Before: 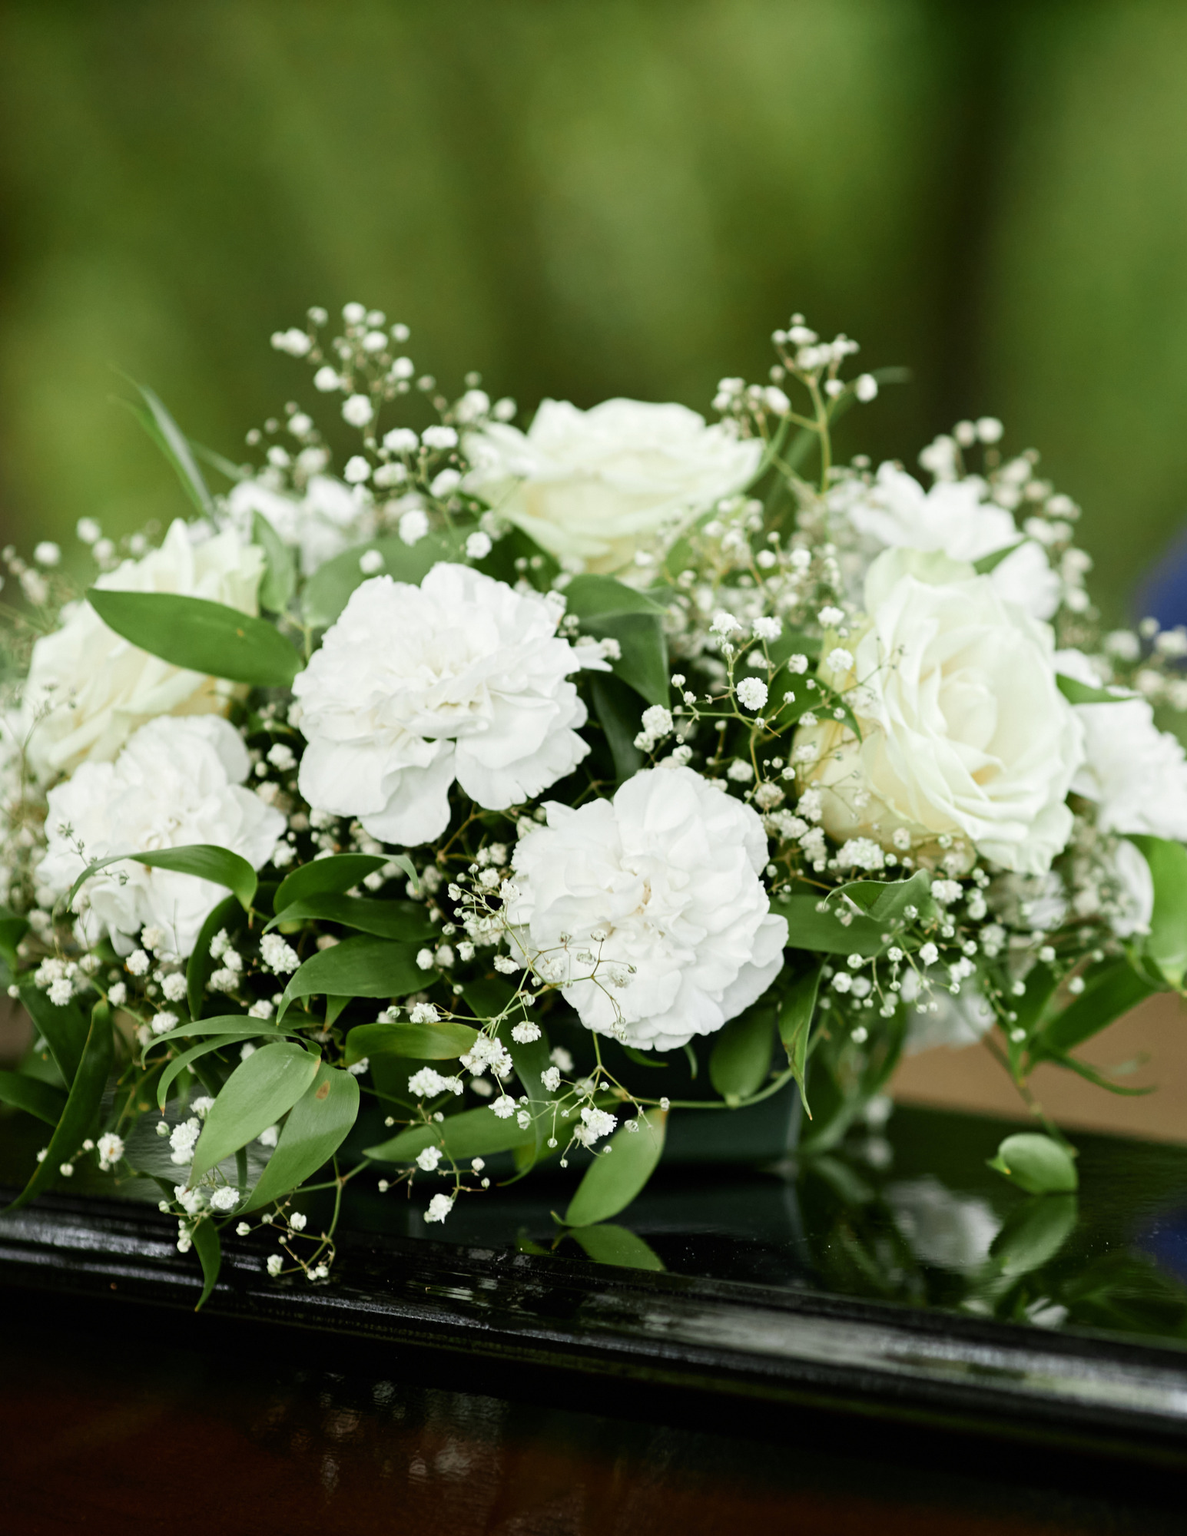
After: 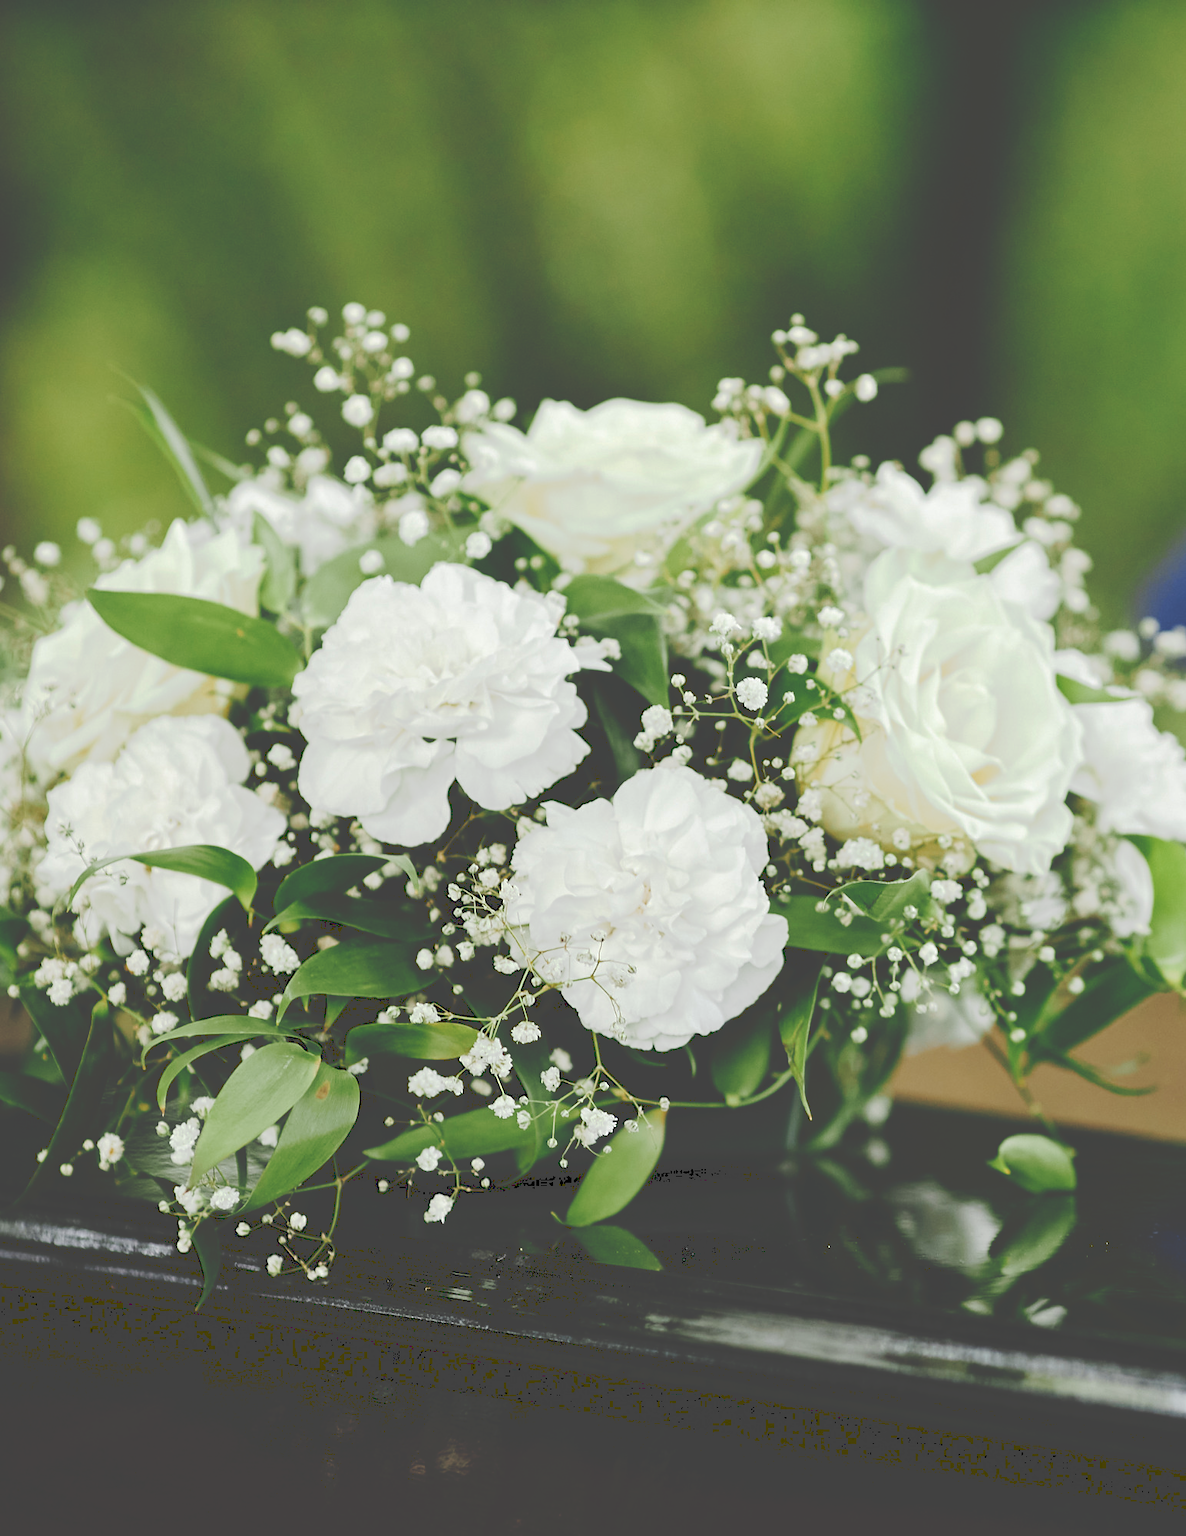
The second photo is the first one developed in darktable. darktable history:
sharpen: radius 1.039, threshold 0.877
tone curve: curves: ch0 [(0, 0) (0.003, 0.272) (0.011, 0.275) (0.025, 0.275) (0.044, 0.278) (0.069, 0.282) (0.1, 0.284) (0.136, 0.287) (0.177, 0.294) (0.224, 0.314) (0.277, 0.347) (0.335, 0.403) (0.399, 0.473) (0.468, 0.552) (0.543, 0.622) (0.623, 0.69) (0.709, 0.756) (0.801, 0.818) (0.898, 0.865) (1, 1)], preserve colors none
